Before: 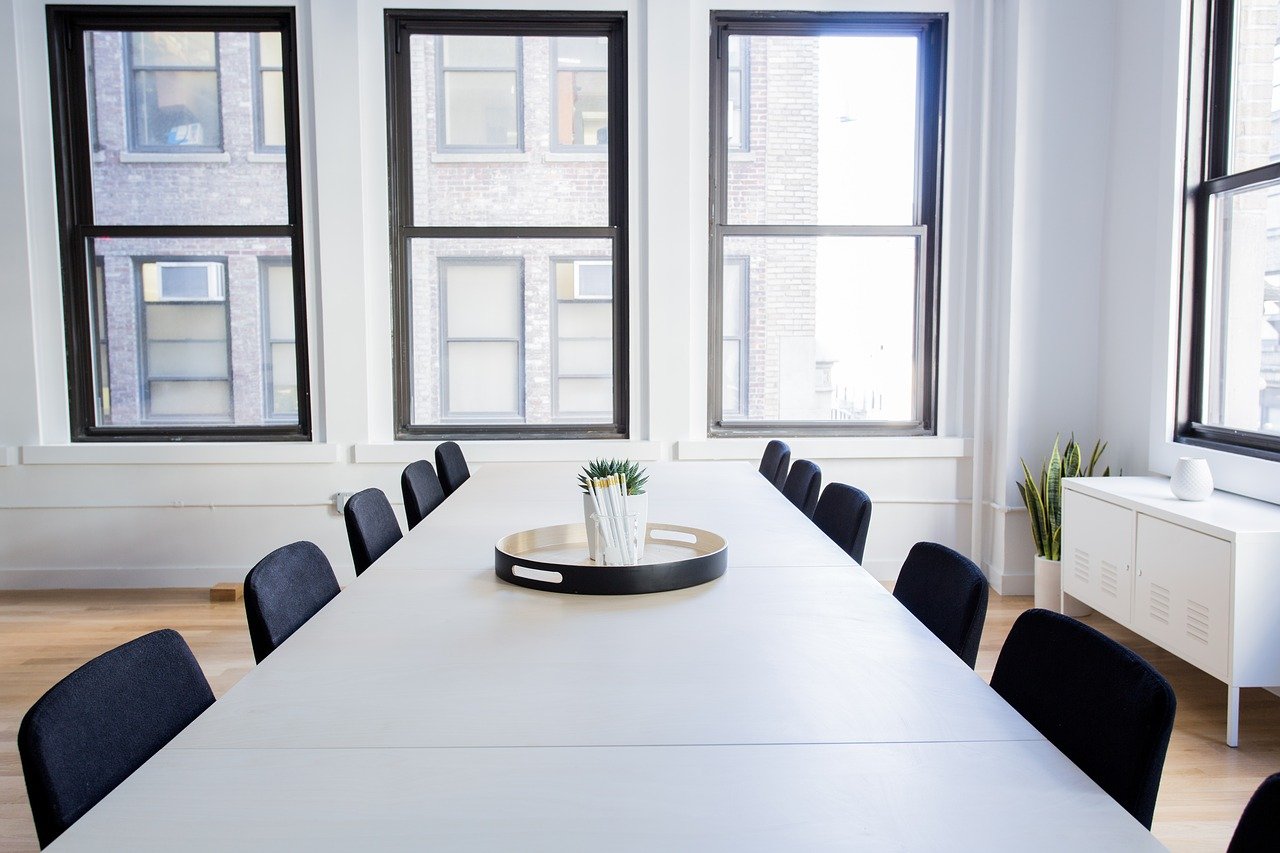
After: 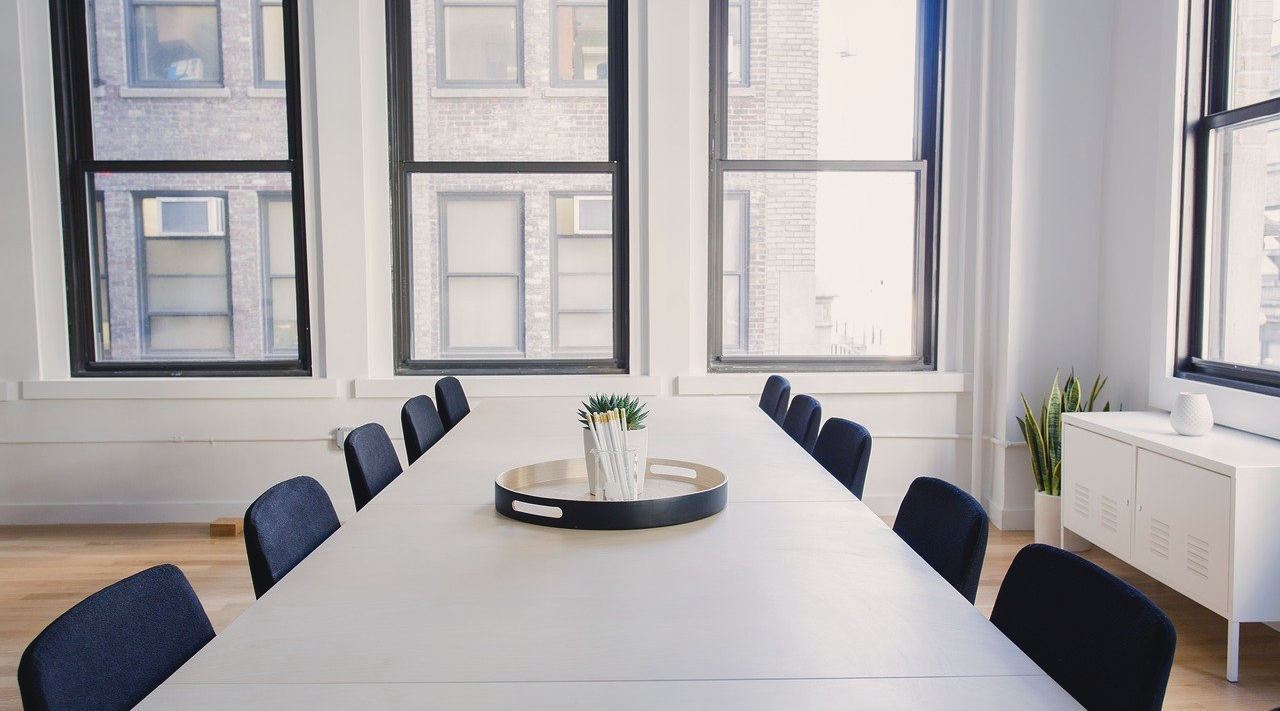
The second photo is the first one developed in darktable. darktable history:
crop: top 7.625%, bottom 8.027%
color balance rgb: shadows lift › chroma 2%, shadows lift › hue 250°, power › hue 326.4°, highlights gain › chroma 2%, highlights gain › hue 64.8°, global offset › luminance 0.5%, global offset › hue 58.8°, perceptual saturation grading › highlights -25%, perceptual saturation grading › shadows 30%, global vibrance 15%
shadows and highlights: shadows 25, highlights -25
exposure: exposure -0.177 EV, compensate highlight preservation false
